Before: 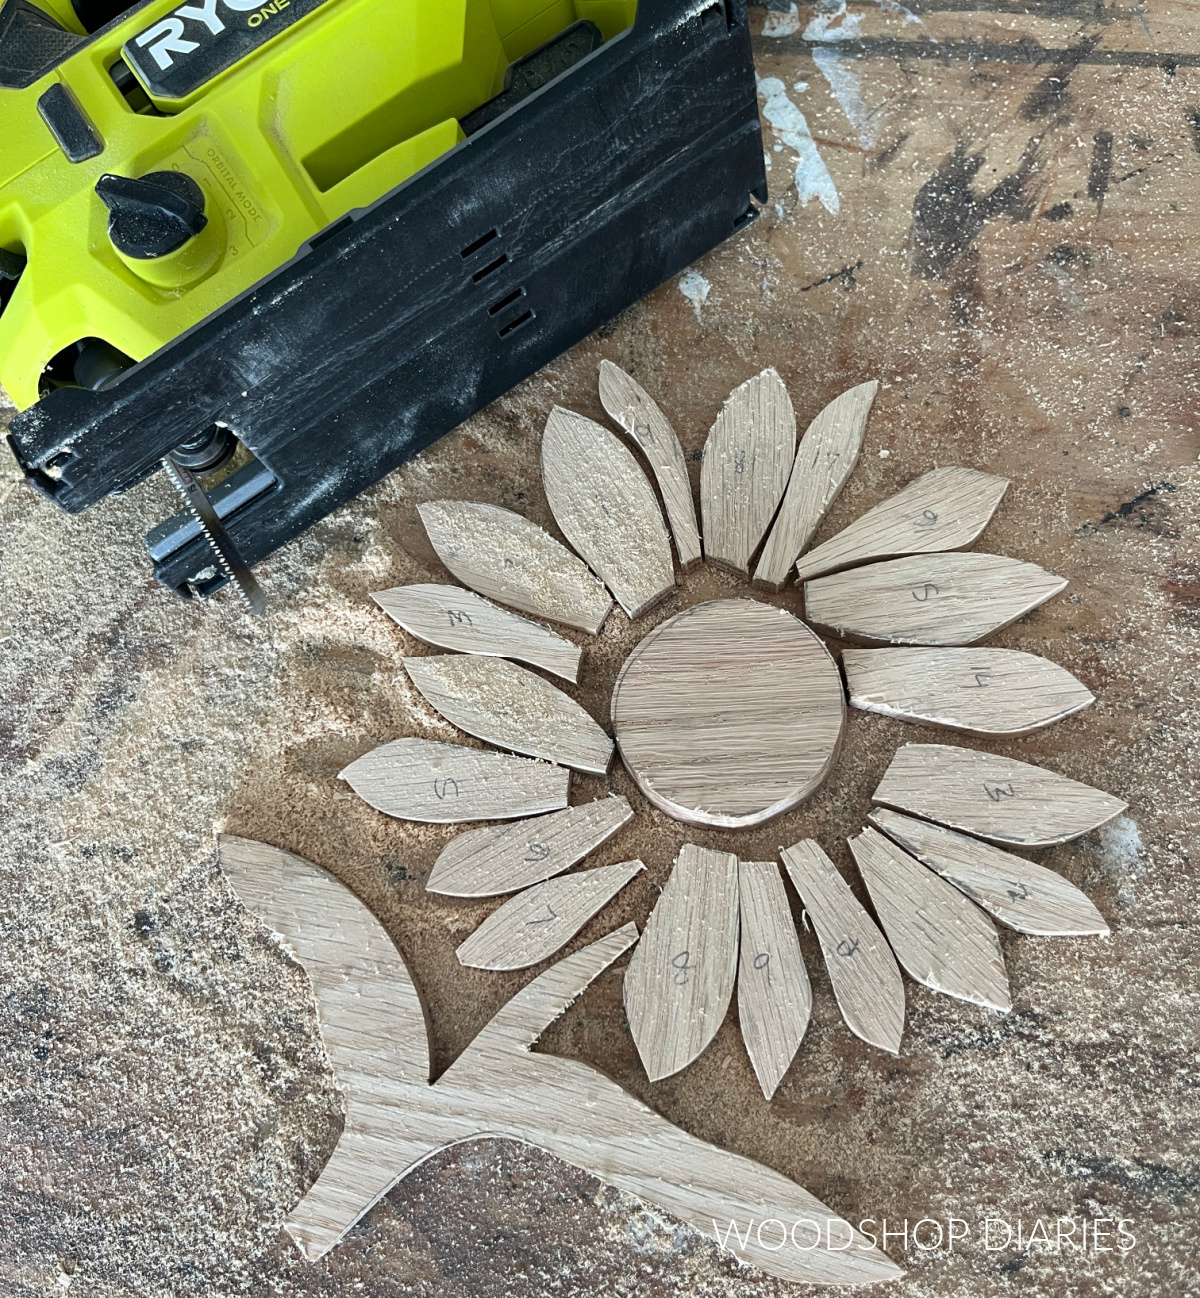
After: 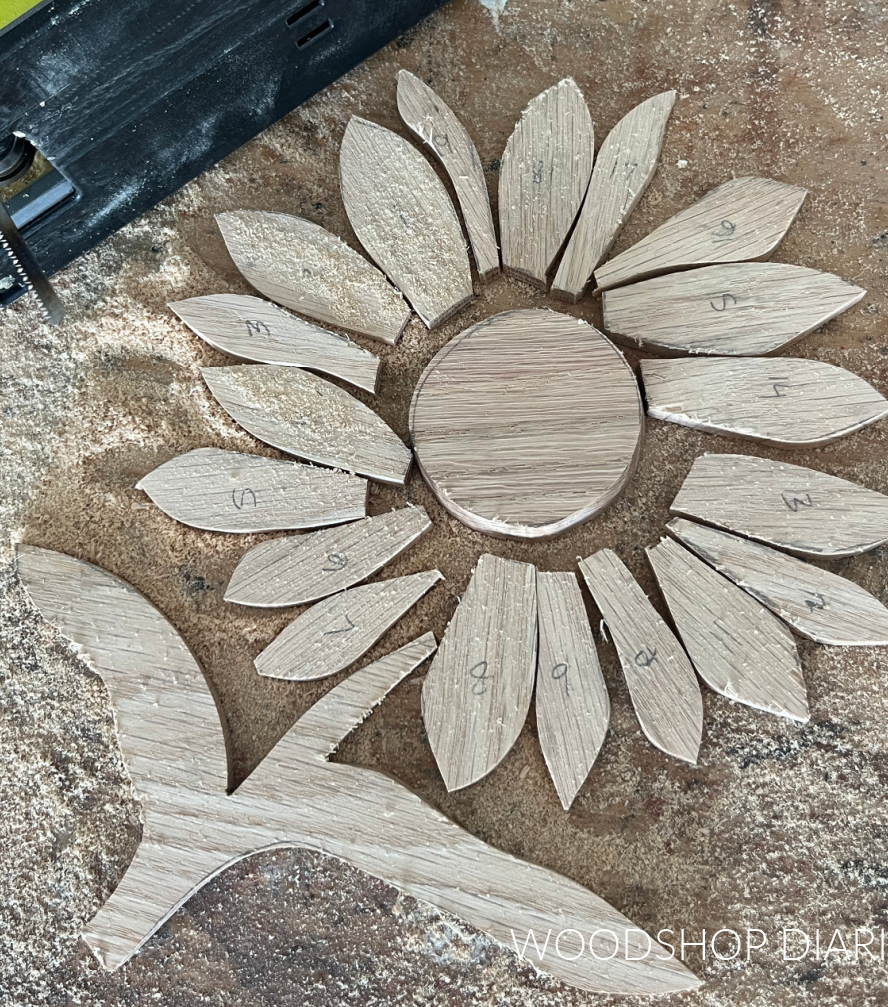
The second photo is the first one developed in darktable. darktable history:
crop: left 16.837%, top 22.414%, right 9.101%
